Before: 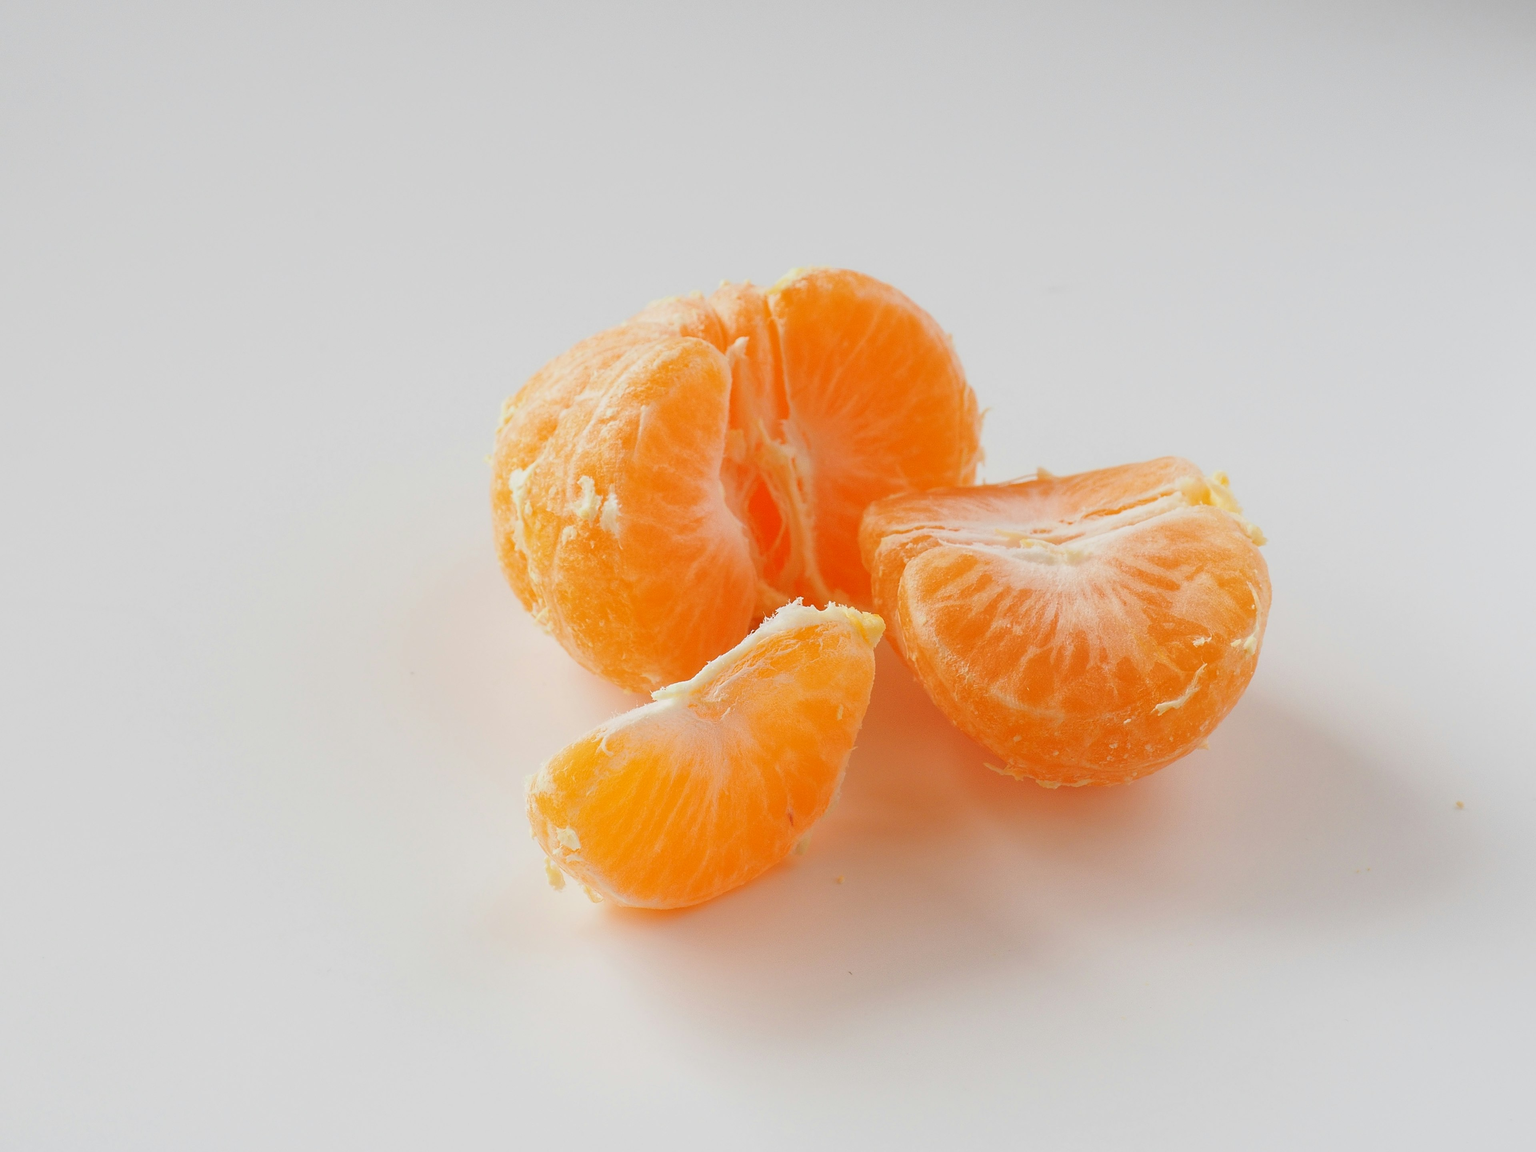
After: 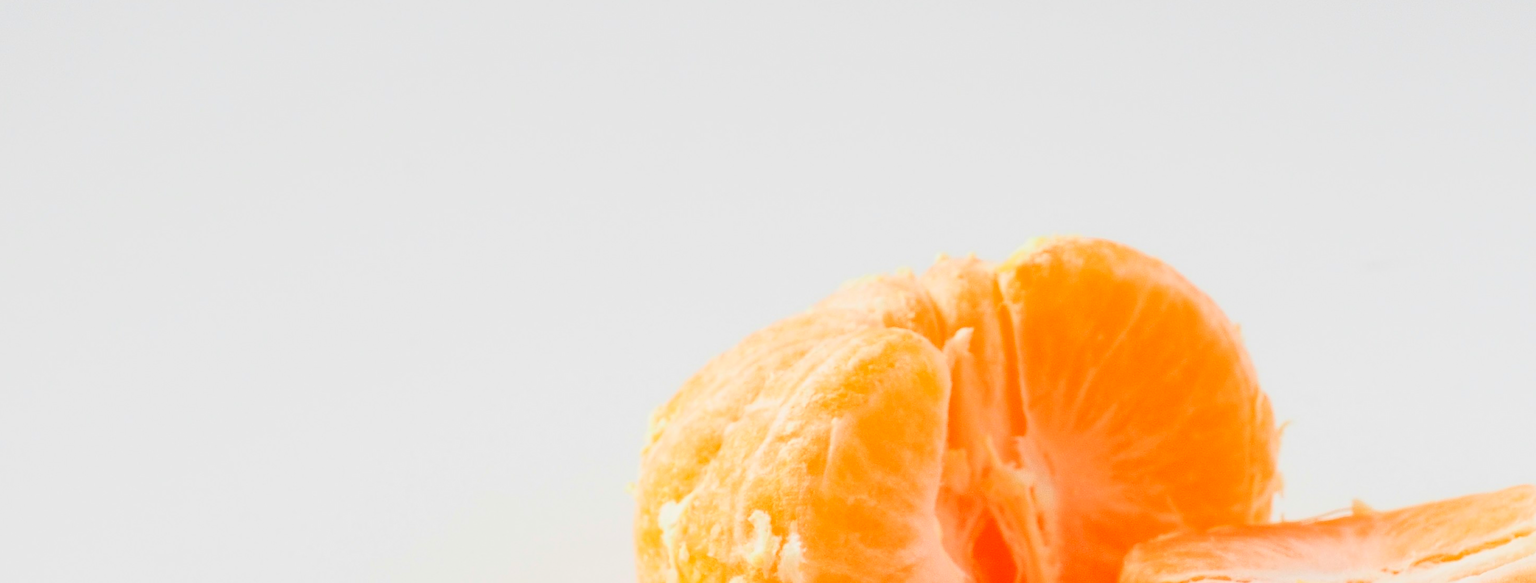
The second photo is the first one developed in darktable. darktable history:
contrast brightness saturation: contrast 0.195, brightness 0.155, saturation 0.22
crop: left 0.531%, top 7.633%, right 23.33%, bottom 53.796%
